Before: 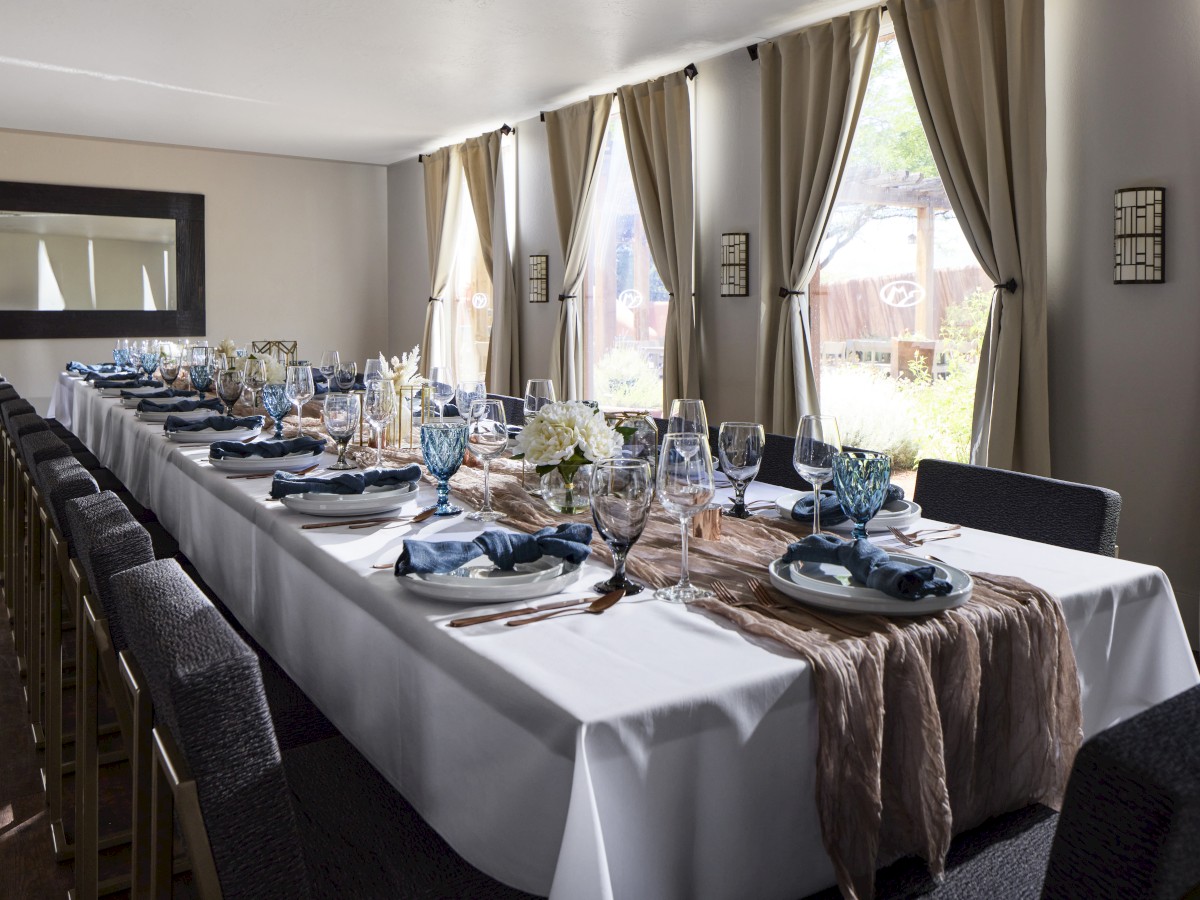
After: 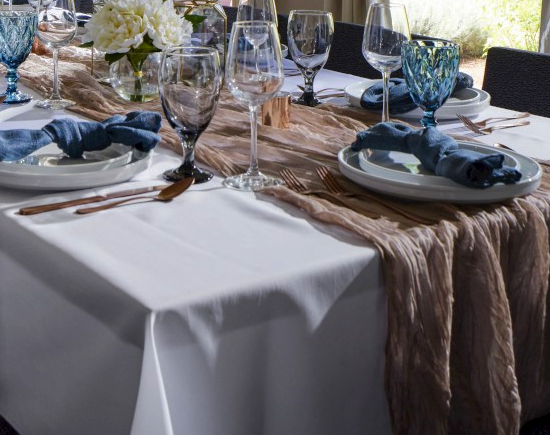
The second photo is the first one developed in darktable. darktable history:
crop: left 35.976%, top 45.819%, right 18.162%, bottom 5.807%
color balance rgb: perceptual saturation grading › global saturation 20%, global vibrance 20%
base curve: exposure shift 0, preserve colors none
rgb curve: curves: ch0 [(0, 0) (0.175, 0.154) (0.785, 0.663) (1, 1)]
